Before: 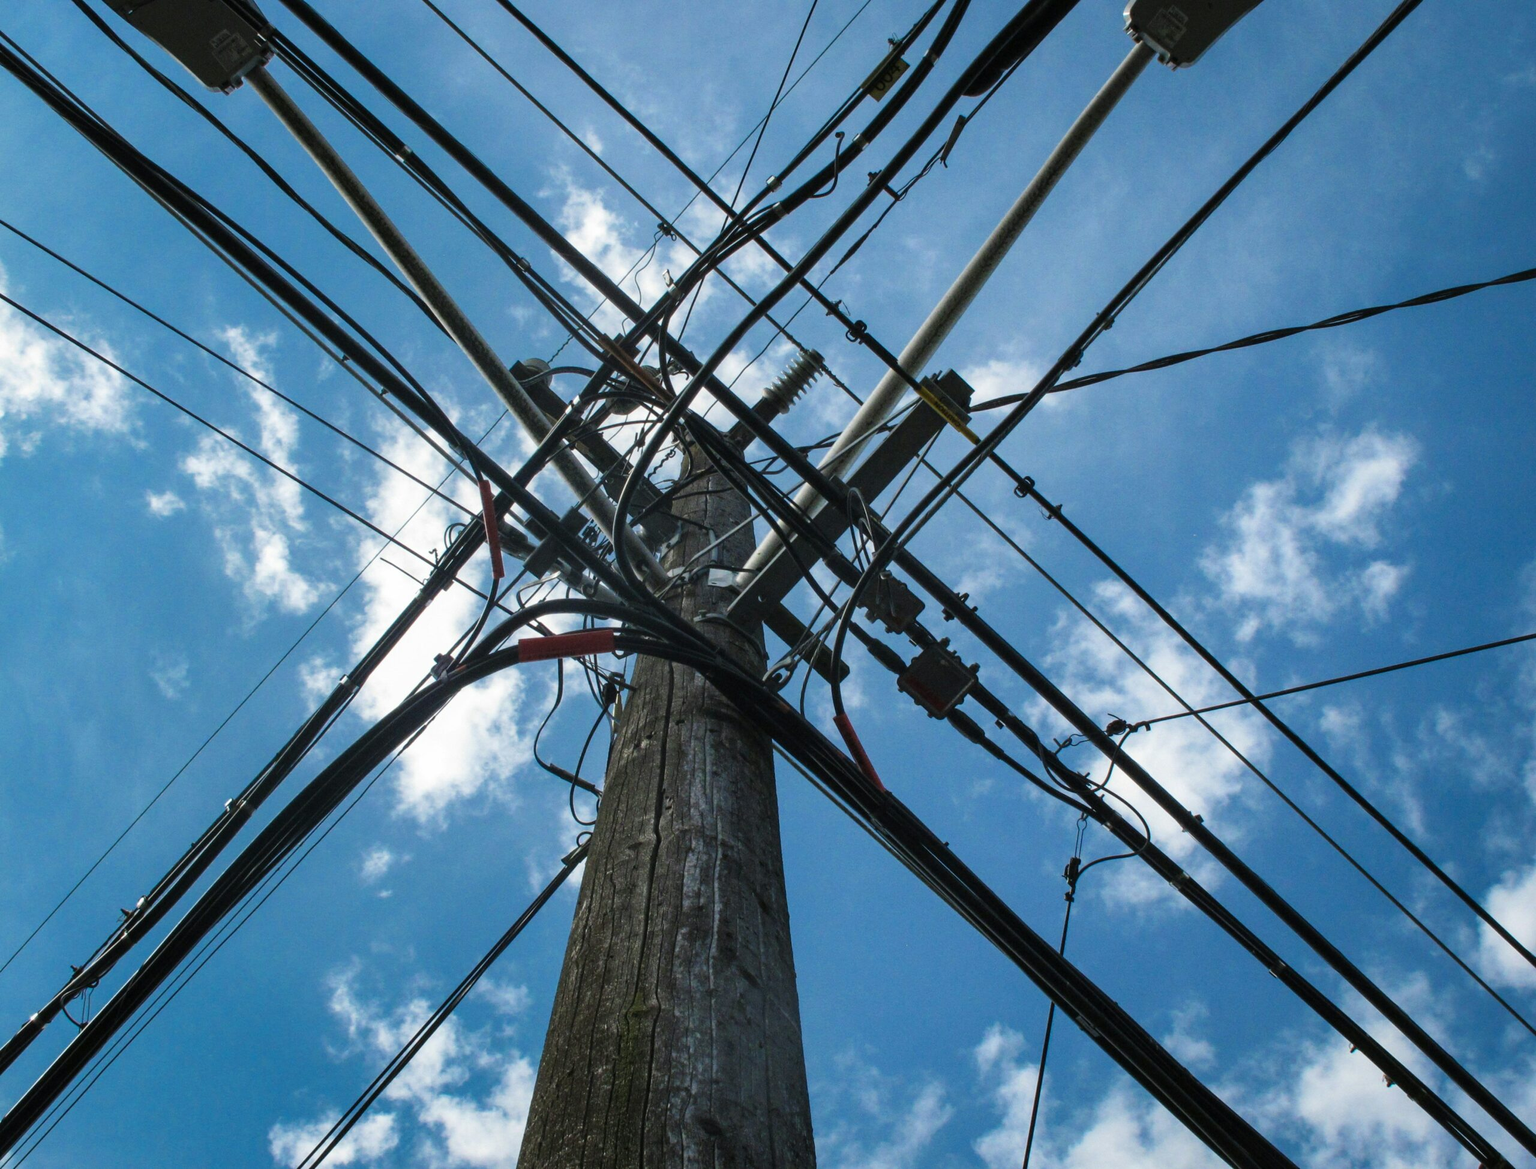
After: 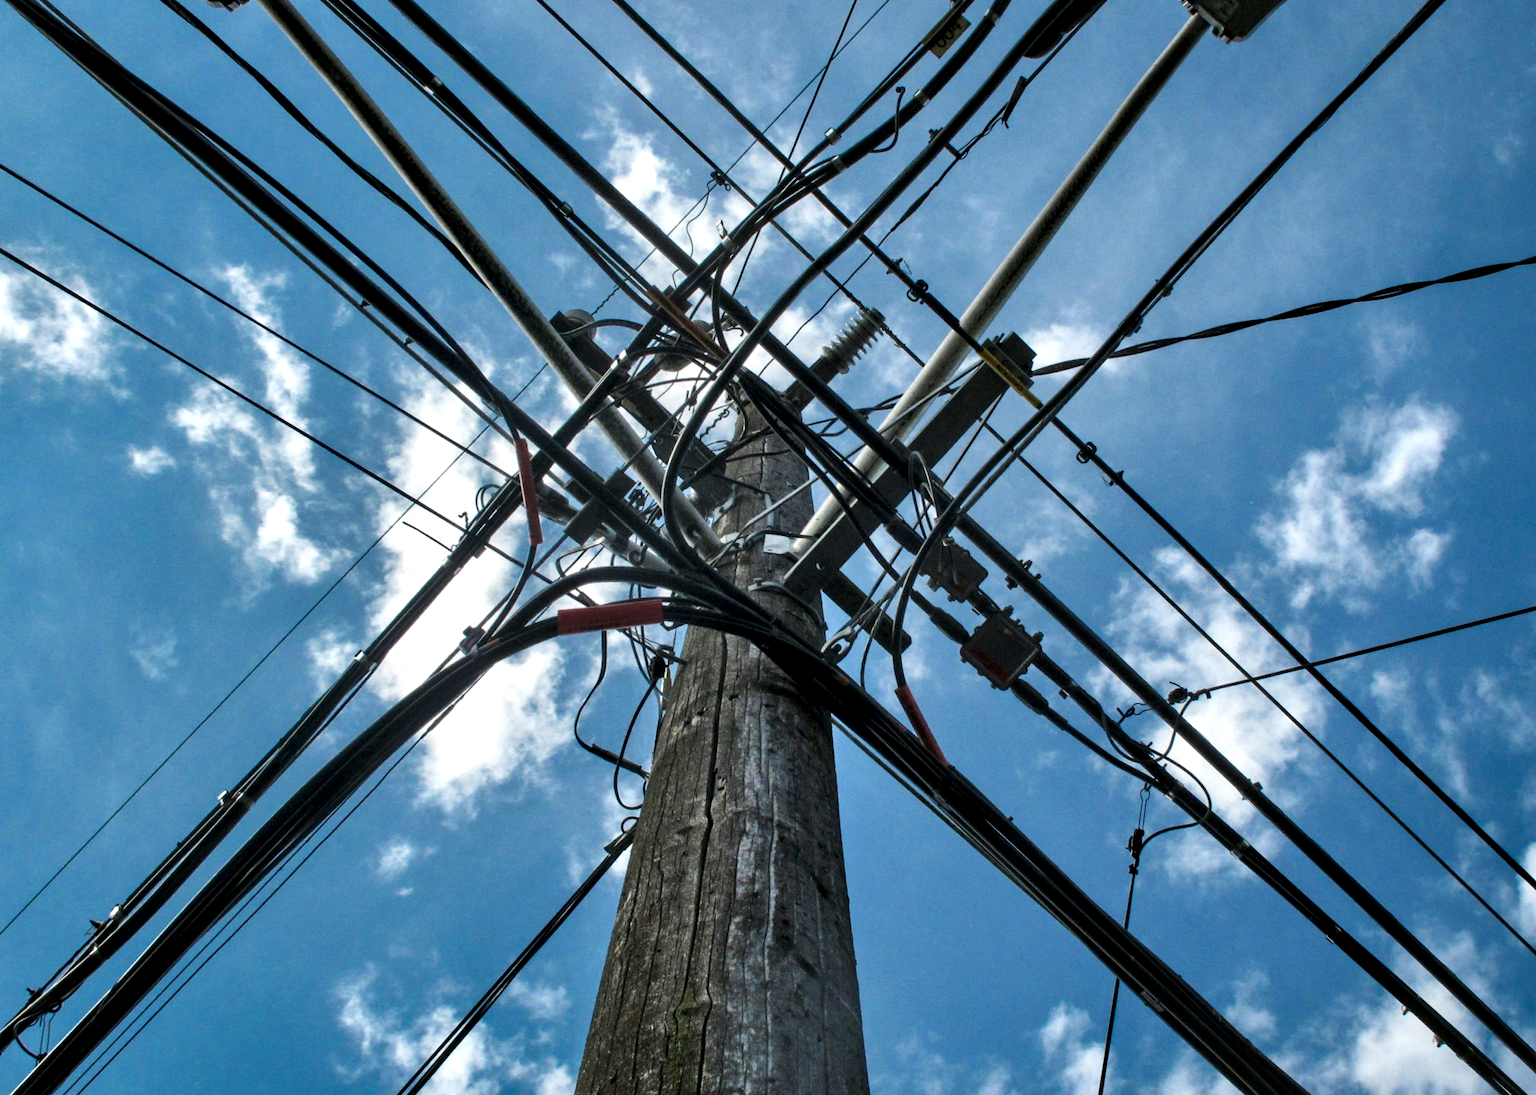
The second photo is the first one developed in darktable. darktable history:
shadows and highlights: highlights color adjustment 0%, soften with gaussian
contrast equalizer: y [[0.586, 0.584, 0.576, 0.565, 0.552, 0.539], [0.5 ×6], [0.97, 0.959, 0.919, 0.859, 0.789, 0.717], [0 ×6], [0 ×6]]
rotate and perspective: rotation -0.013°, lens shift (vertical) -0.027, lens shift (horizontal) 0.178, crop left 0.016, crop right 0.989, crop top 0.082, crop bottom 0.918
crop and rotate: left 2.536%, right 1.107%, bottom 2.246%
